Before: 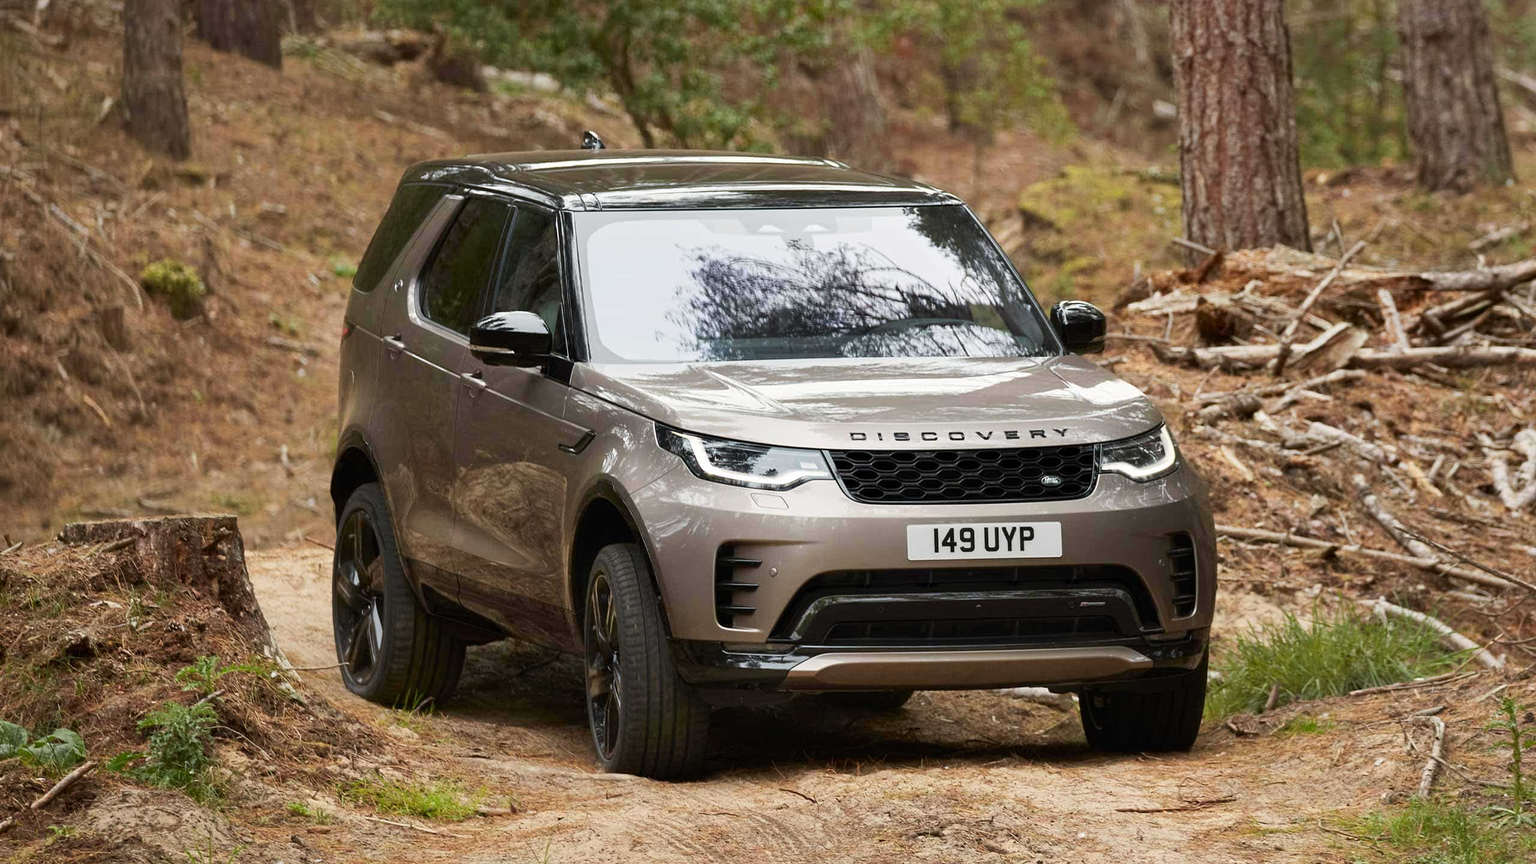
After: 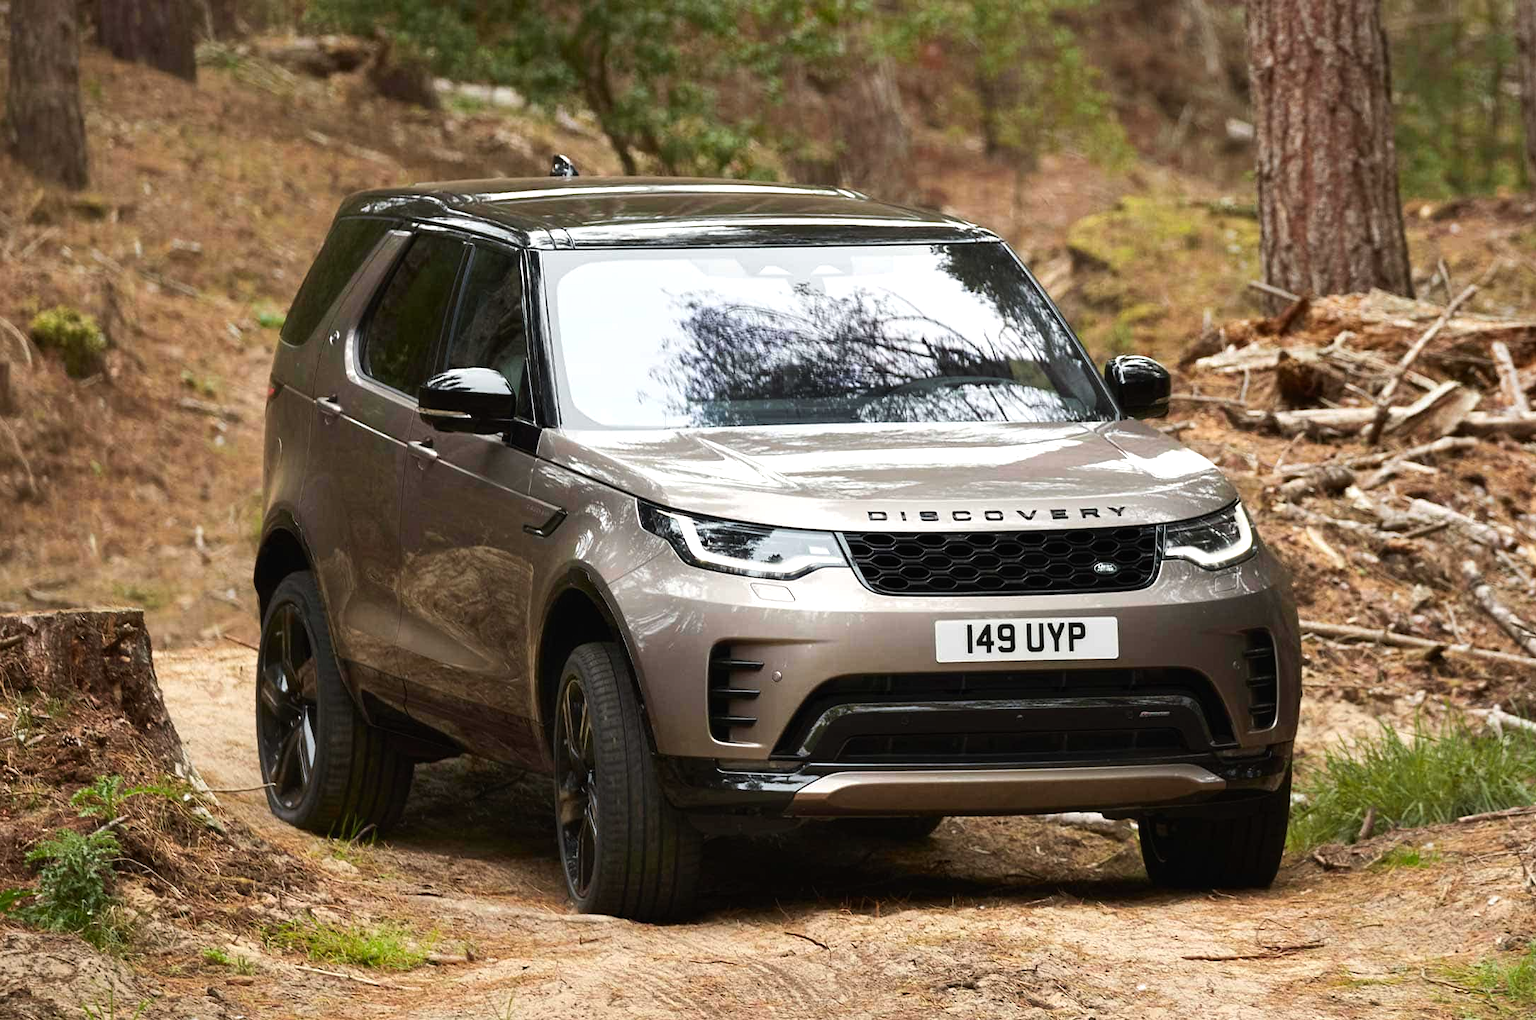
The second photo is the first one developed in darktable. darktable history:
crop: left 7.568%, right 7.812%
exposure: compensate highlight preservation false
contrast brightness saturation: contrast -0.019, brightness -0.01, saturation 0.043
tone equalizer: -8 EV -0.409 EV, -7 EV -0.416 EV, -6 EV -0.332 EV, -5 EV -0.246 EV, -3 EV 0.239 EV, -2 EV 0.336 EV, -1 EV 0.394 EV, +0 EV 0.395 EV, edges refinement/feathering 500, mask exposure compensation -1.57 EV, preserve details guided filter
